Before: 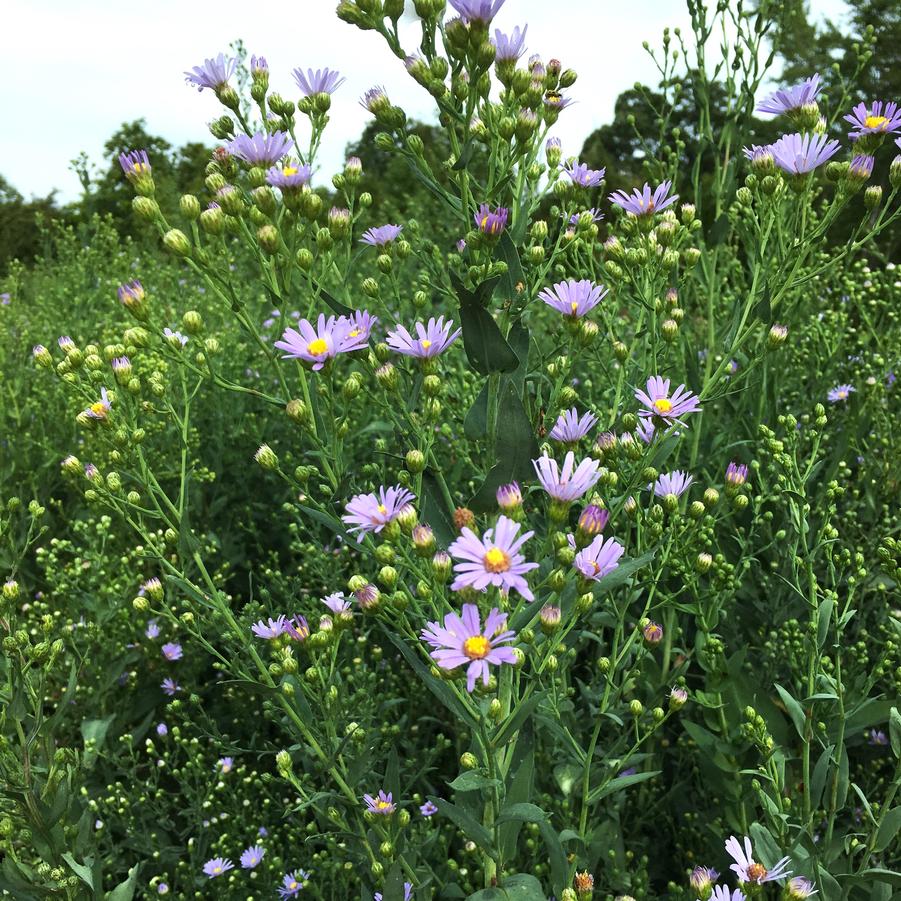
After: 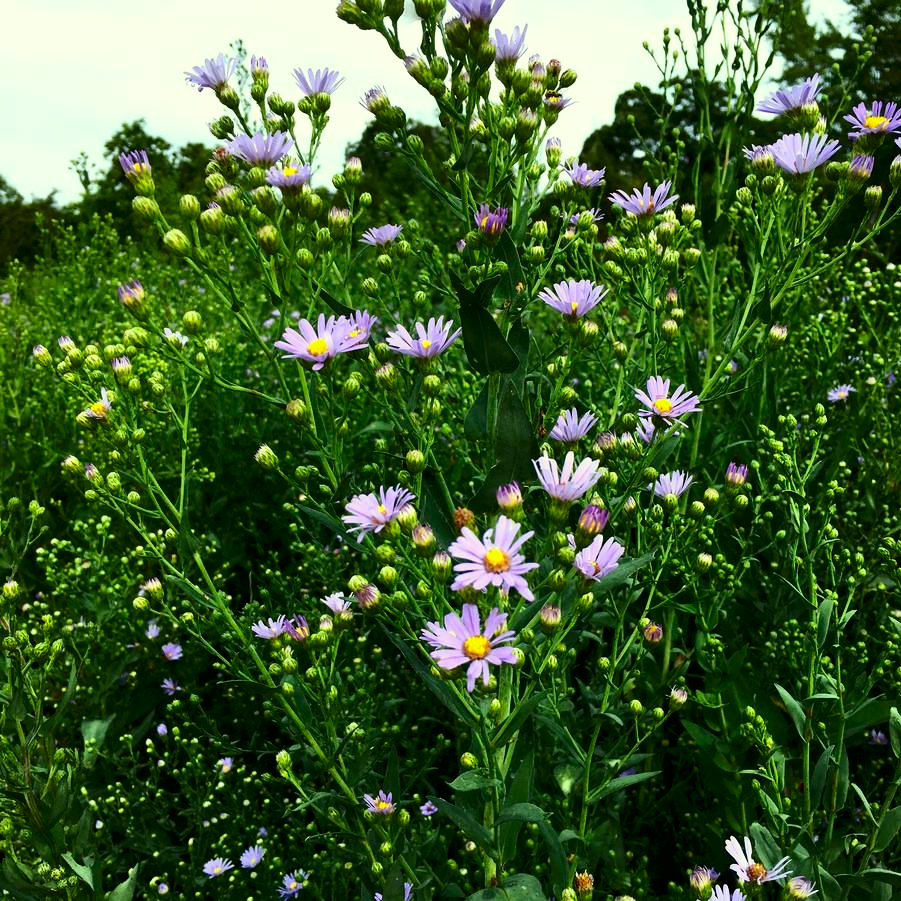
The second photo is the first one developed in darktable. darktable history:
contrast brightness saturation: contrast 0.188, brightness -0.106, saturation 0.207
color correction: highlights a* -5.82, highlights b* 11.07
exposure: black level correction 0.007, compensate highlight preservation false
tone equalizer: -8 EV -0.54 EV, mask exposure compensation -0.504 EV
